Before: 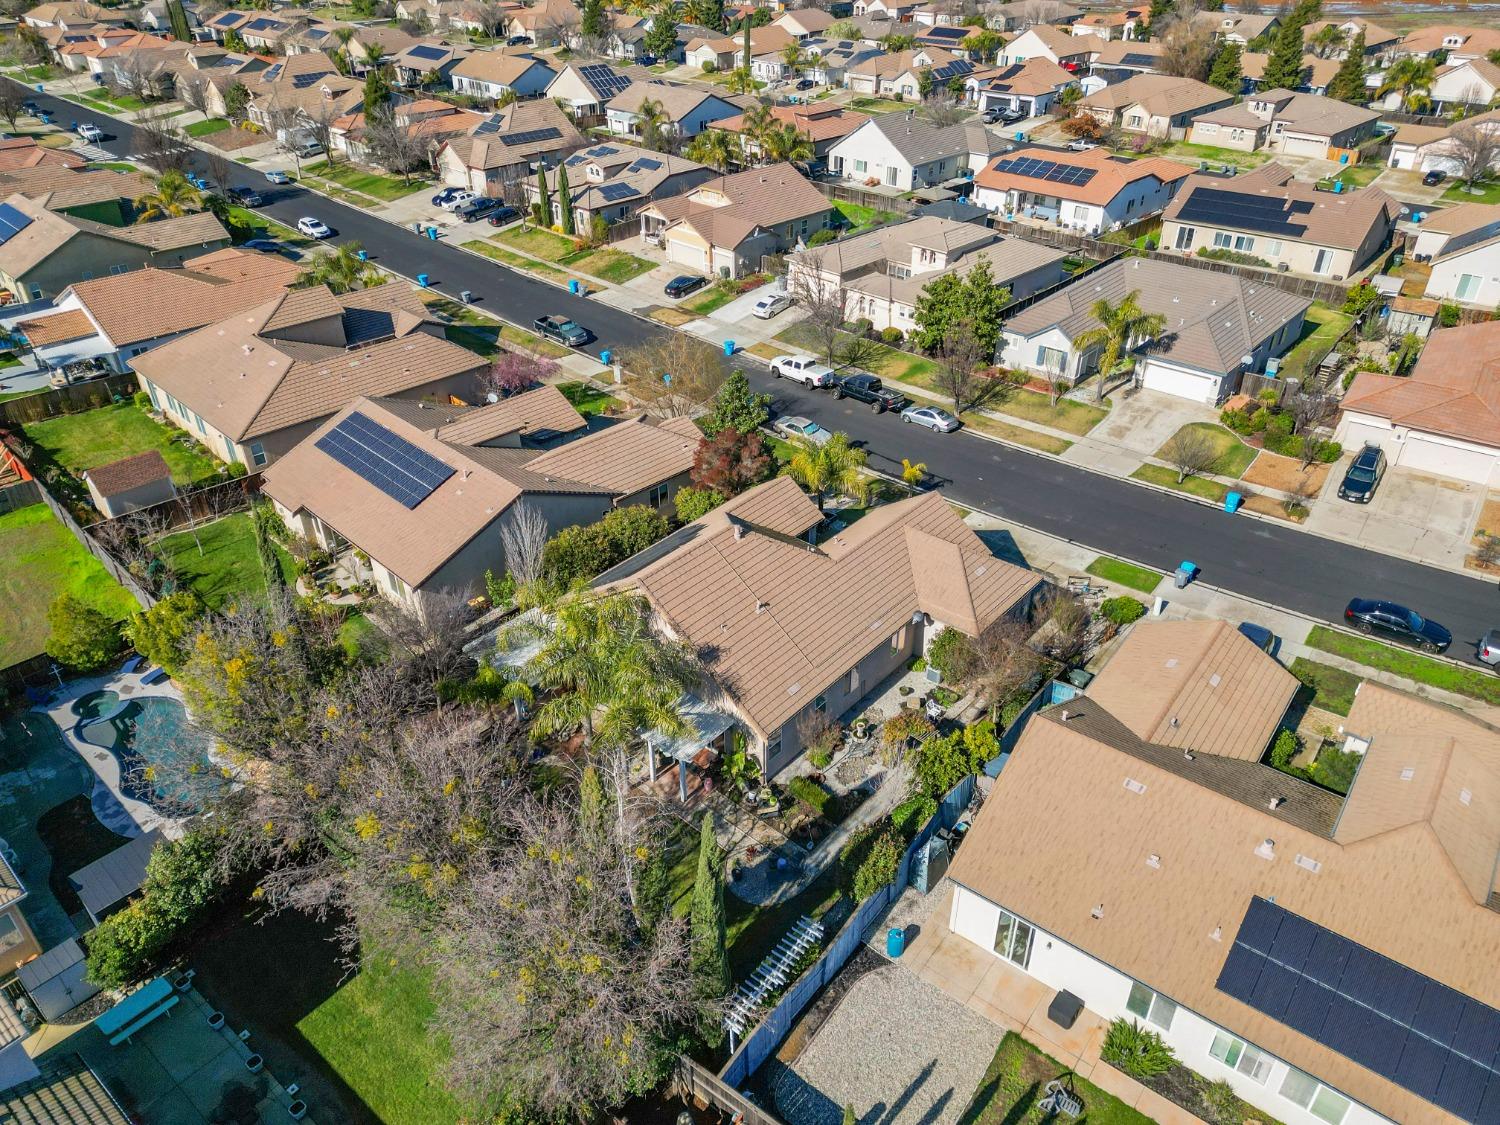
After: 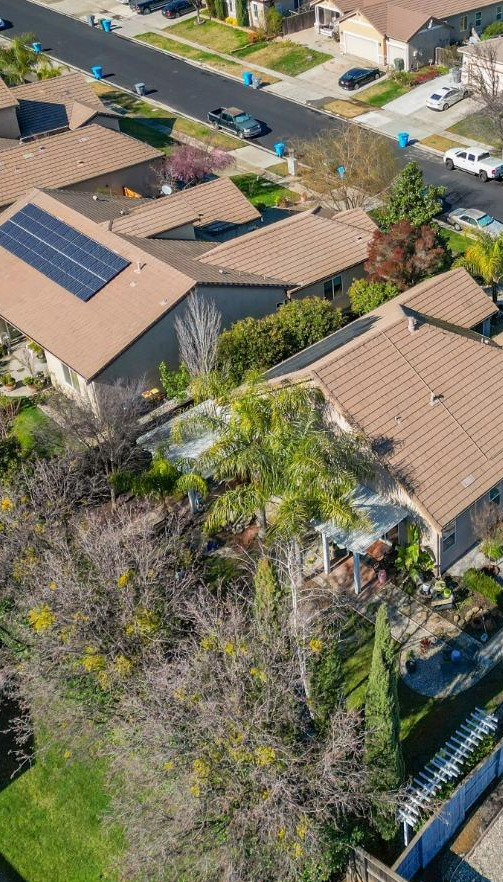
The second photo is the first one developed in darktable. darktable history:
local contrast: mode bilateral grid, contrast 15, coarseness 36, detail 105%, midtone range 0.2
crop and rotate: left 21.77%, top 18.528%, right 44.676%, bottom 2.997%
